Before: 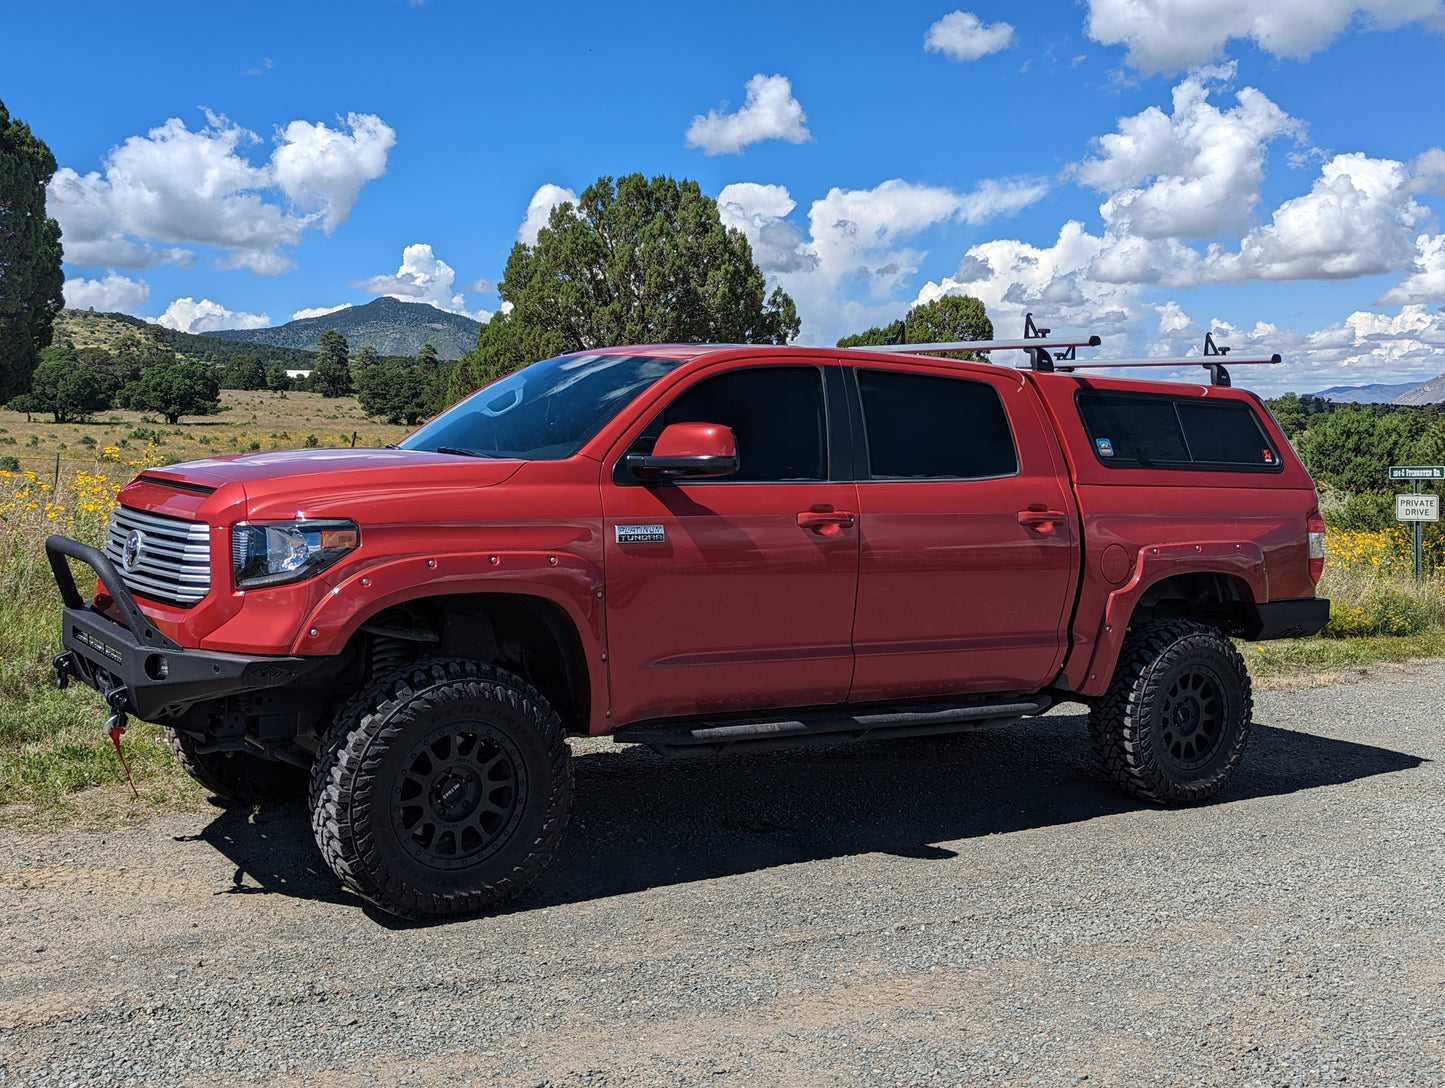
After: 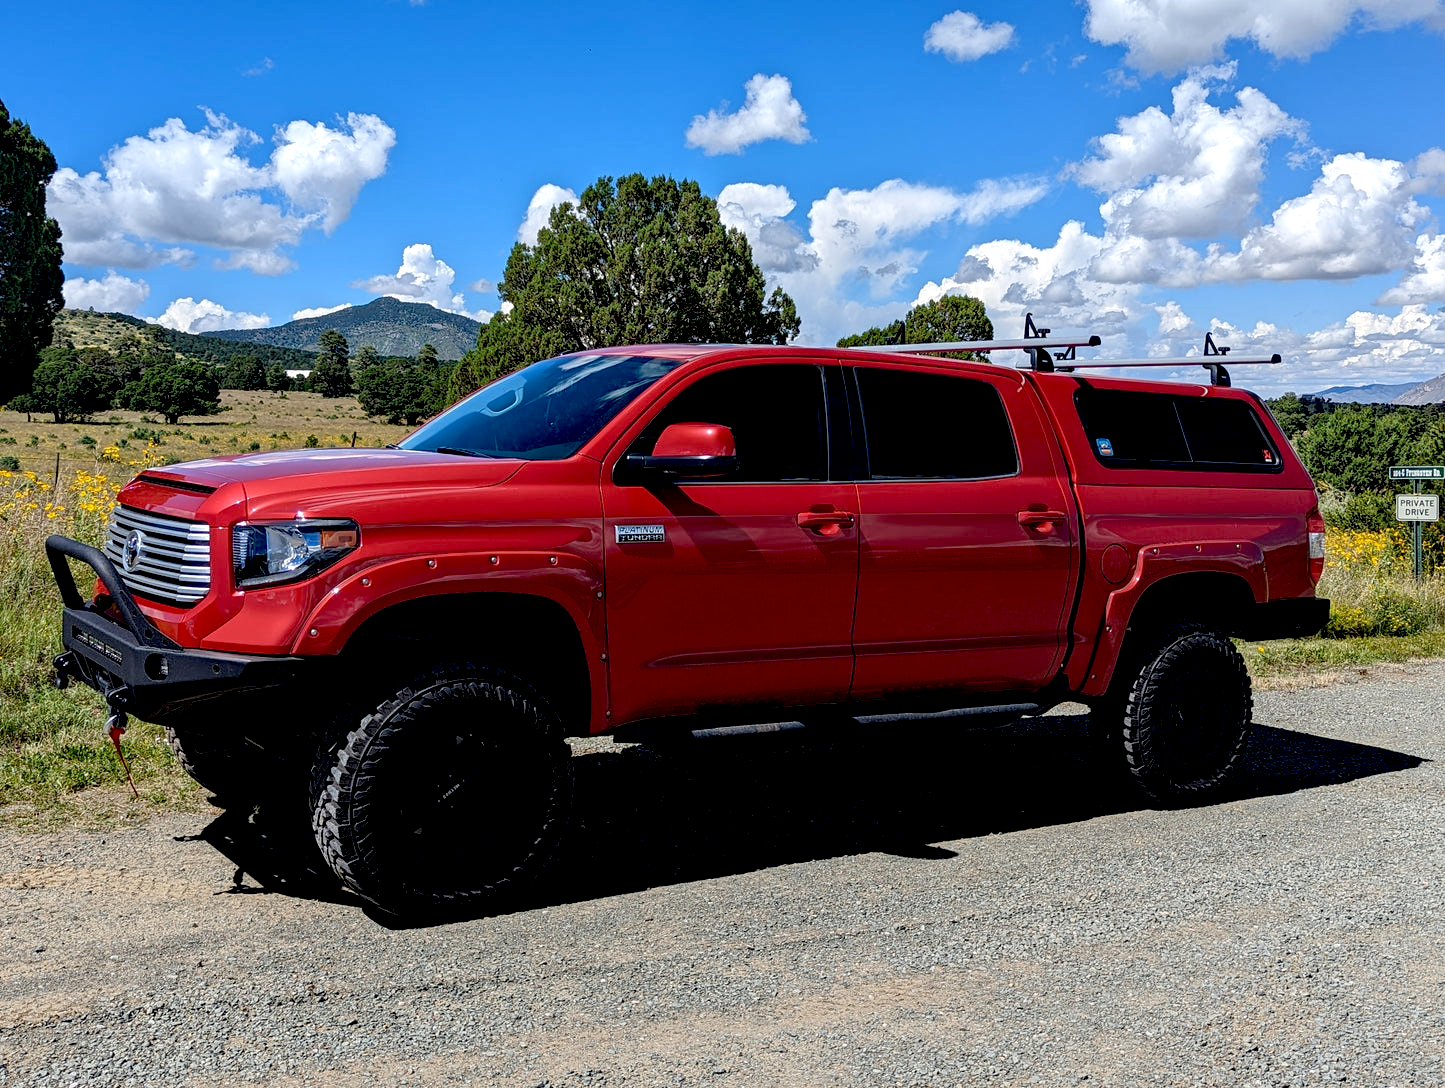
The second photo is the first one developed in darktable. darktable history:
tone equalizer: on, module defaults
exposure: black level correction 0.025, exposure 0.182 EV, compensate highlight preservation false
